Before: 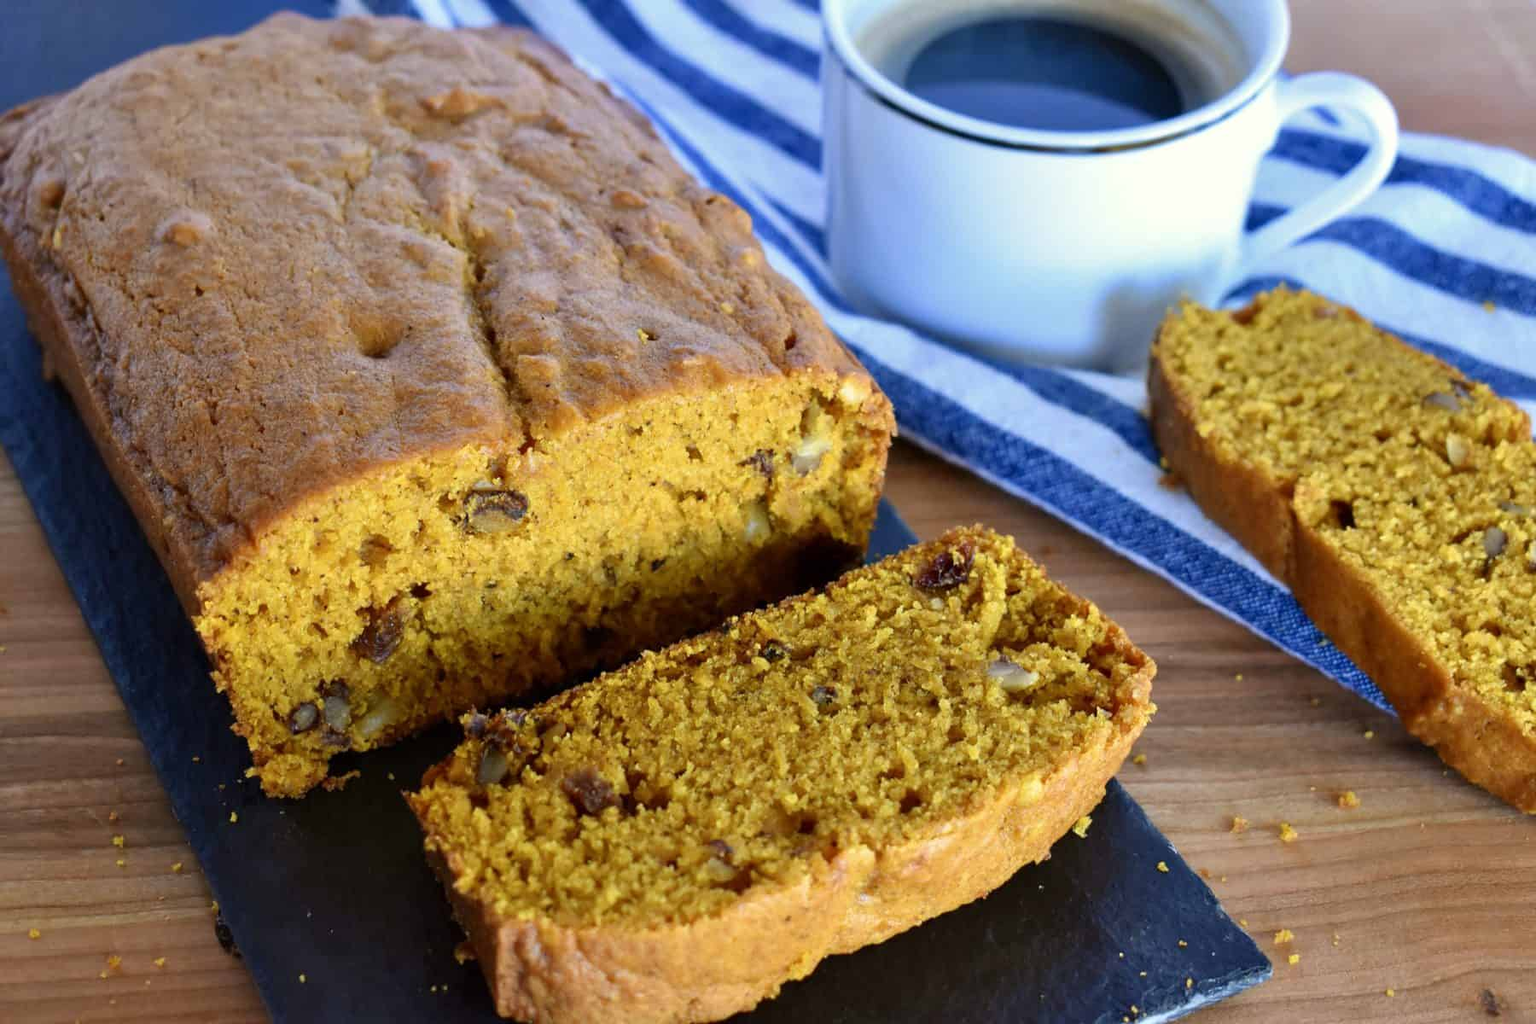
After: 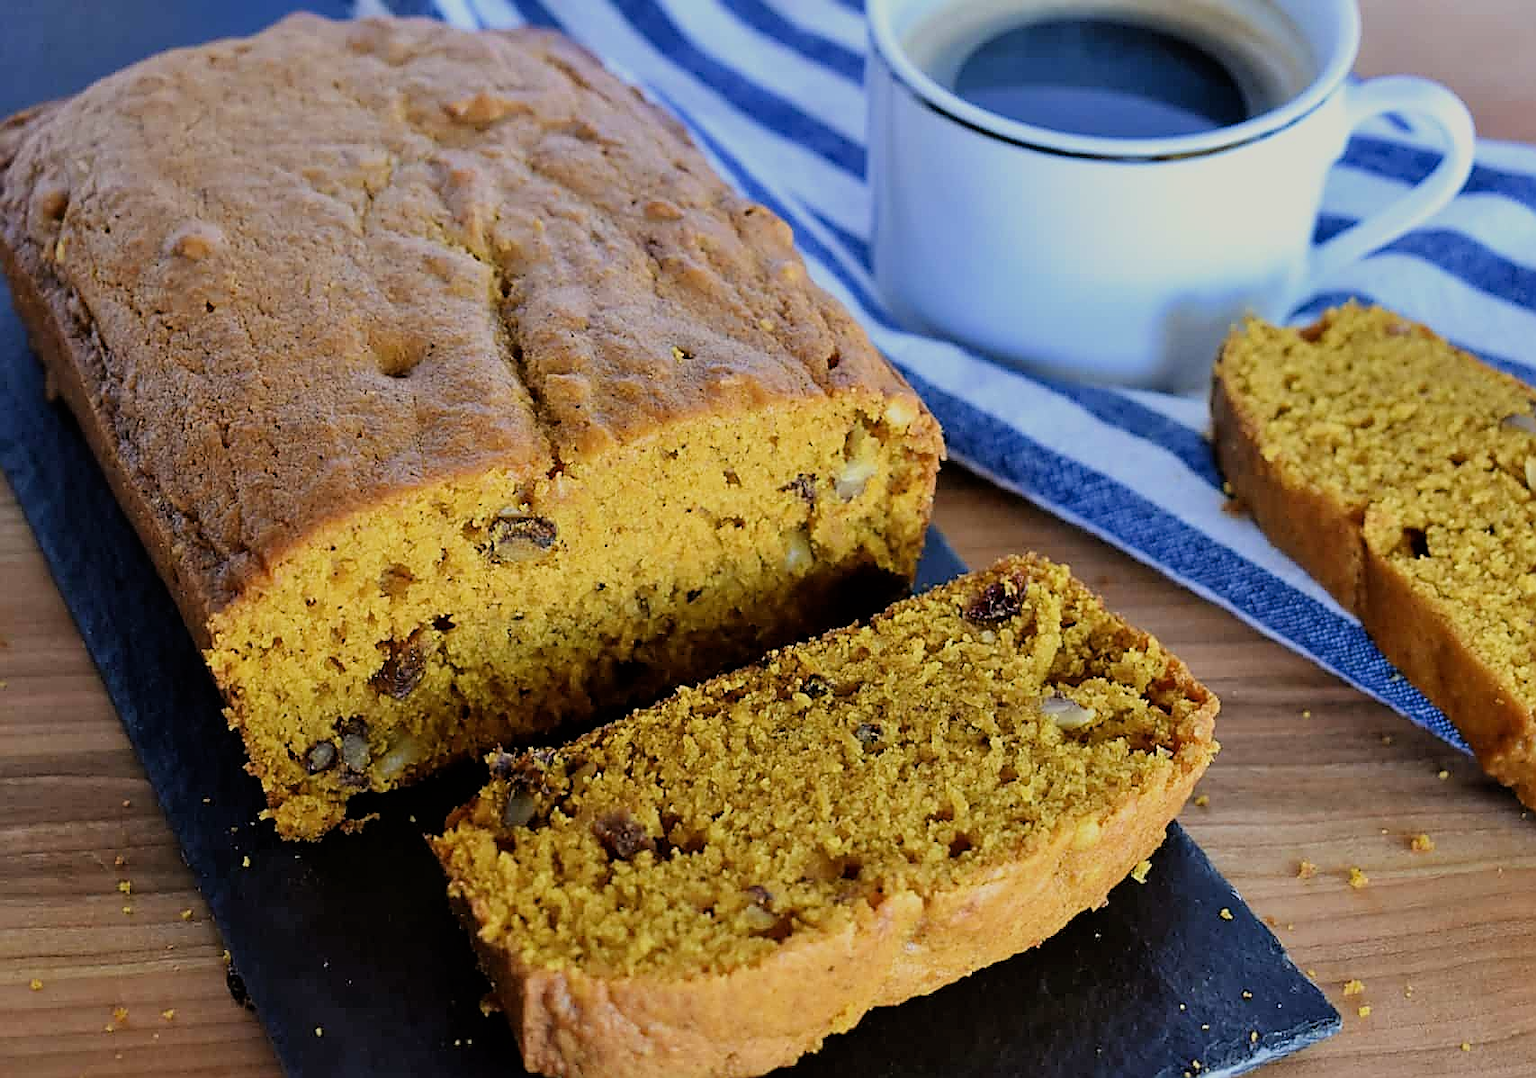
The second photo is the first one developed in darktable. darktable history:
crop and rotate: right 5.167%
filmic rgb: black relative exposure -7.65 EV, white relative exposure 4.56 EV, hardness 3.61, color science v6 (2022)
sharpen: radius 1.685, amount 1.294
